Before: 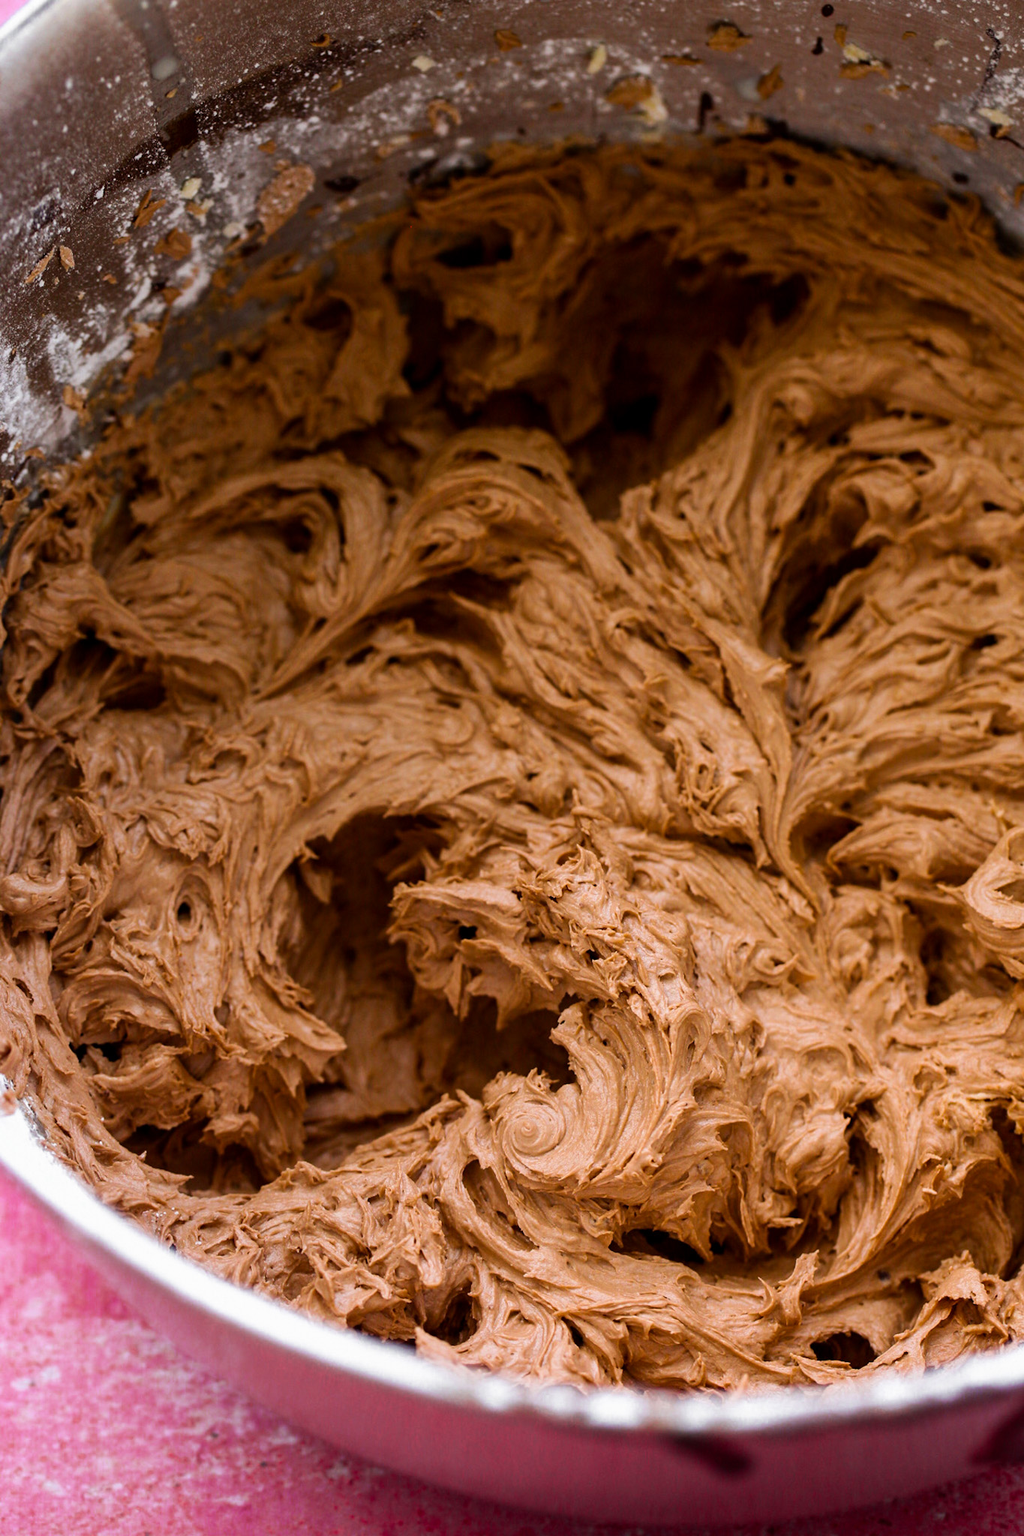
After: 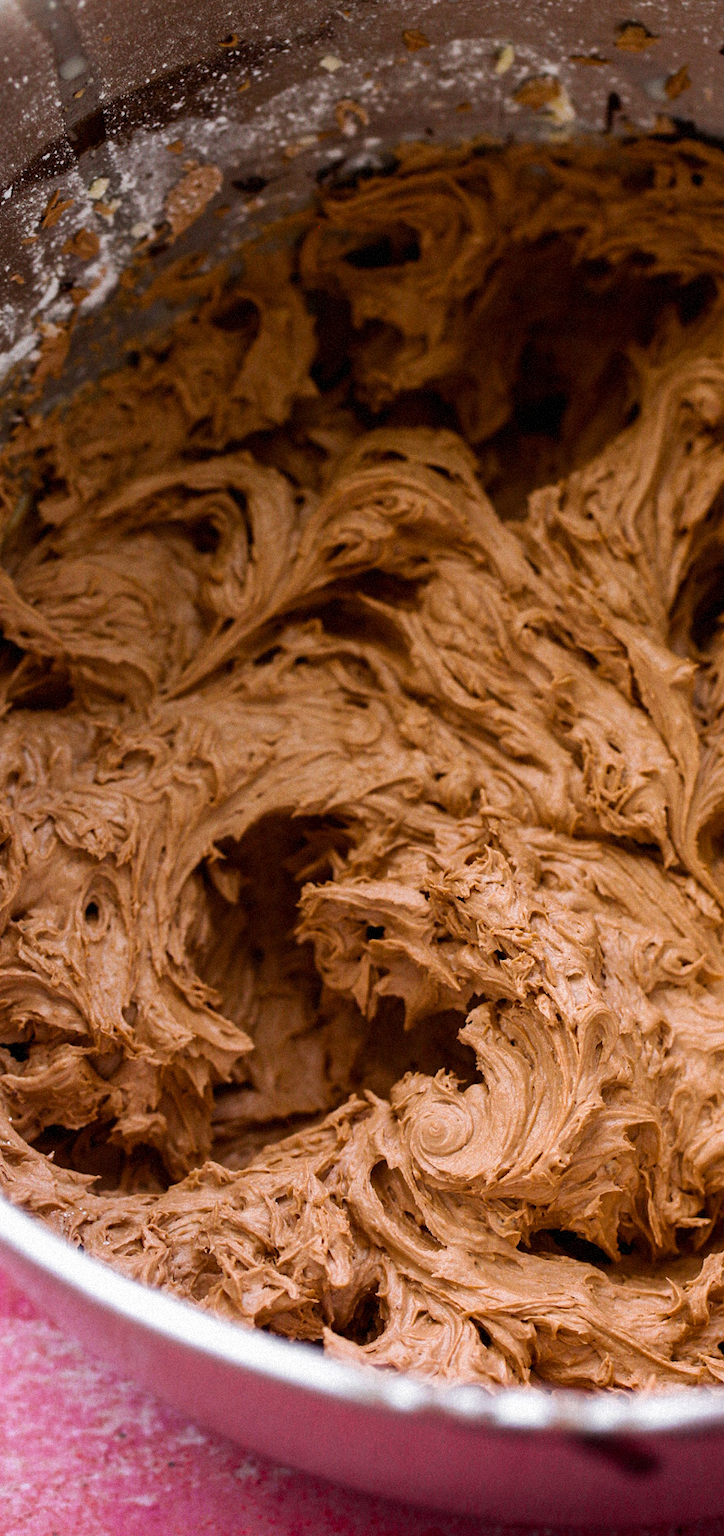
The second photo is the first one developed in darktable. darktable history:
crop and rotate: left 9.061%, right 20.142%
grain: mid-tones bias 0%
